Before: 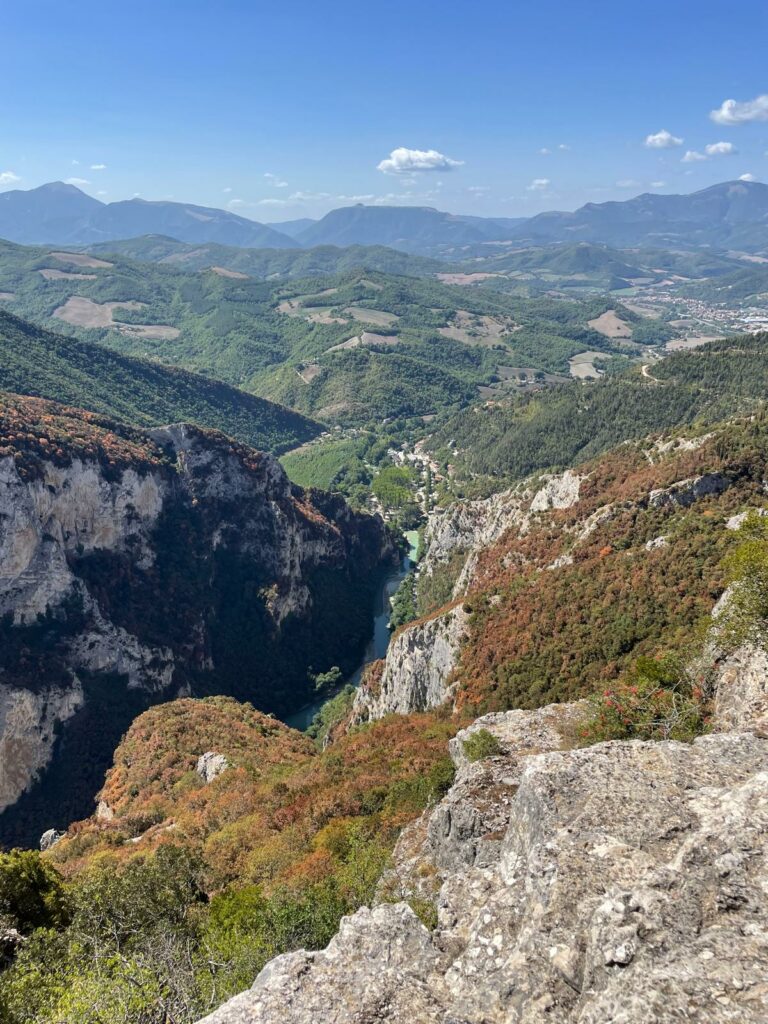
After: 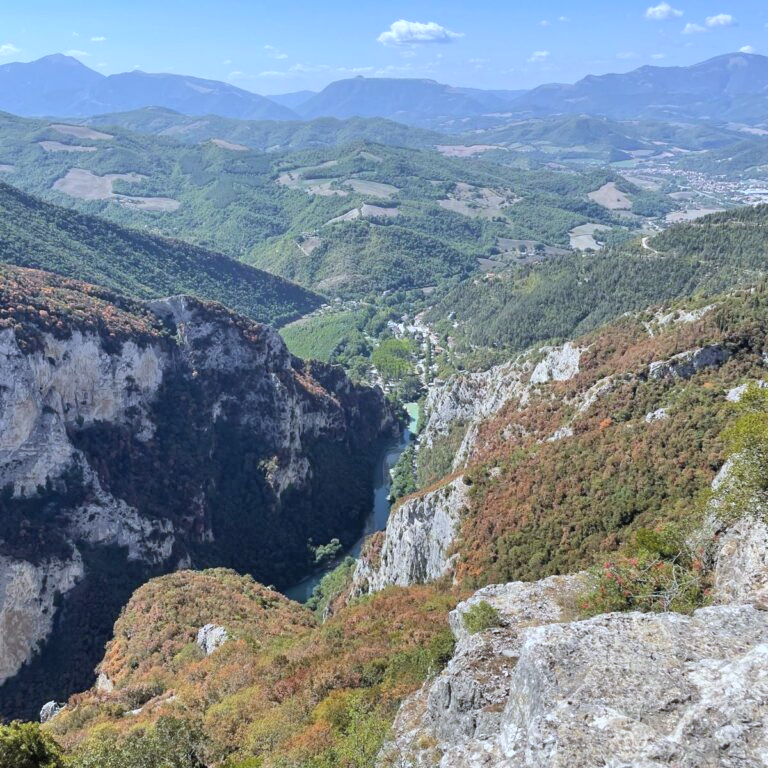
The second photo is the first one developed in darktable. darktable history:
white balance: red 0.931, blue 1.11
crop and rotate: top 12.5%, bottom 12.5%
contrast brightness saturation: brightness 0.15
